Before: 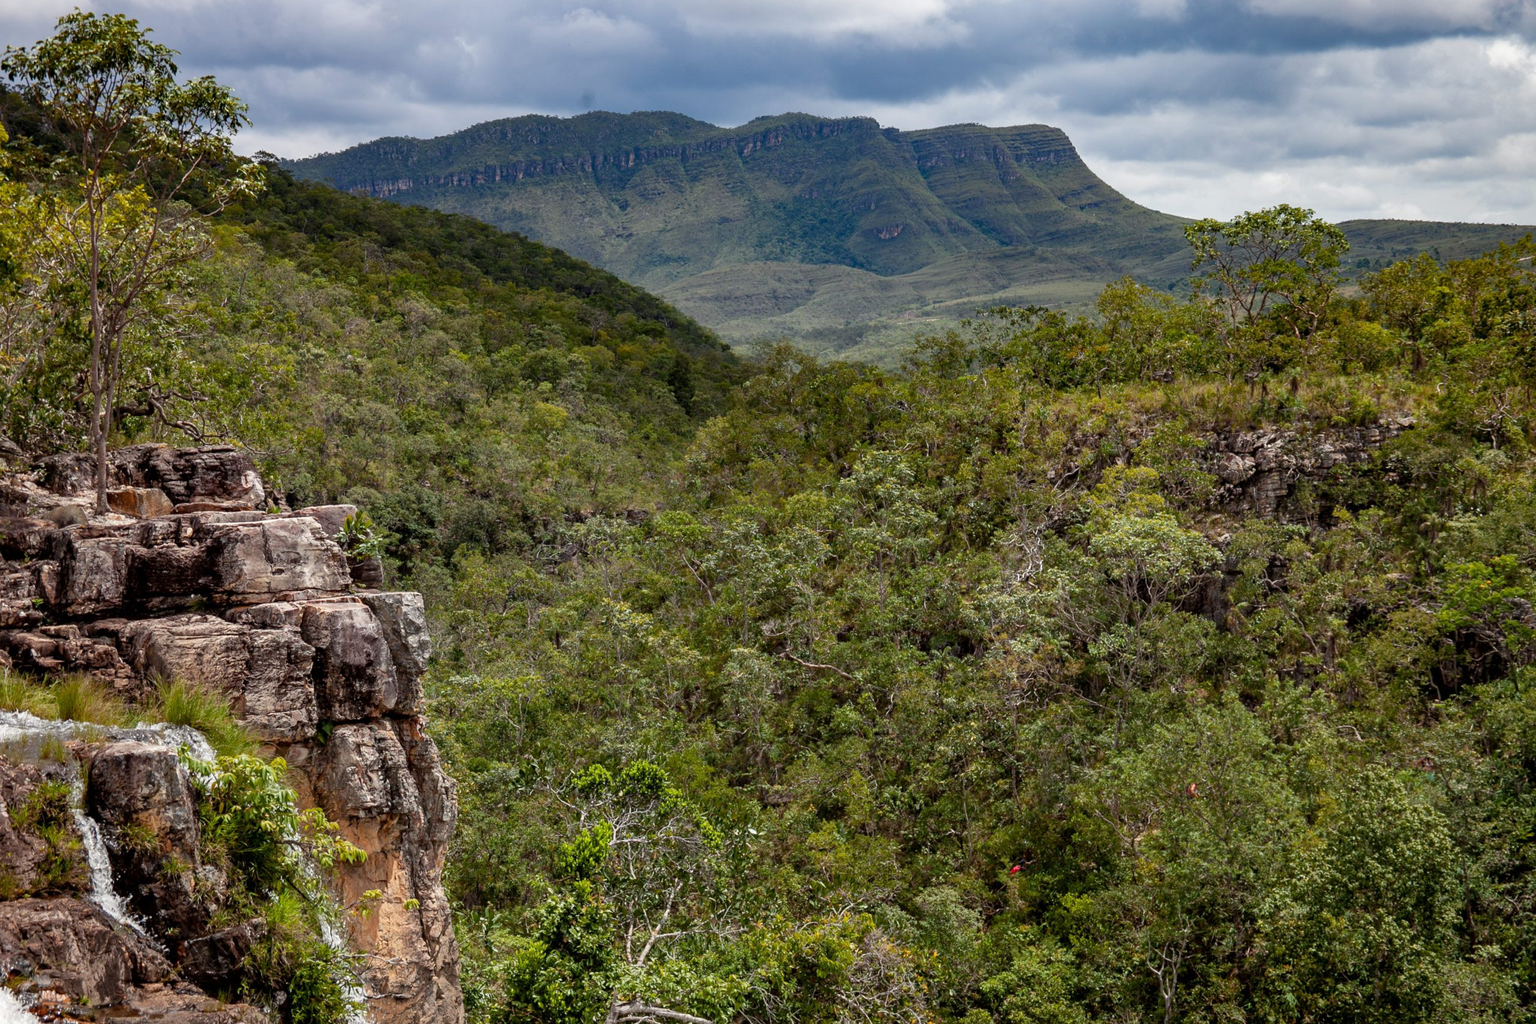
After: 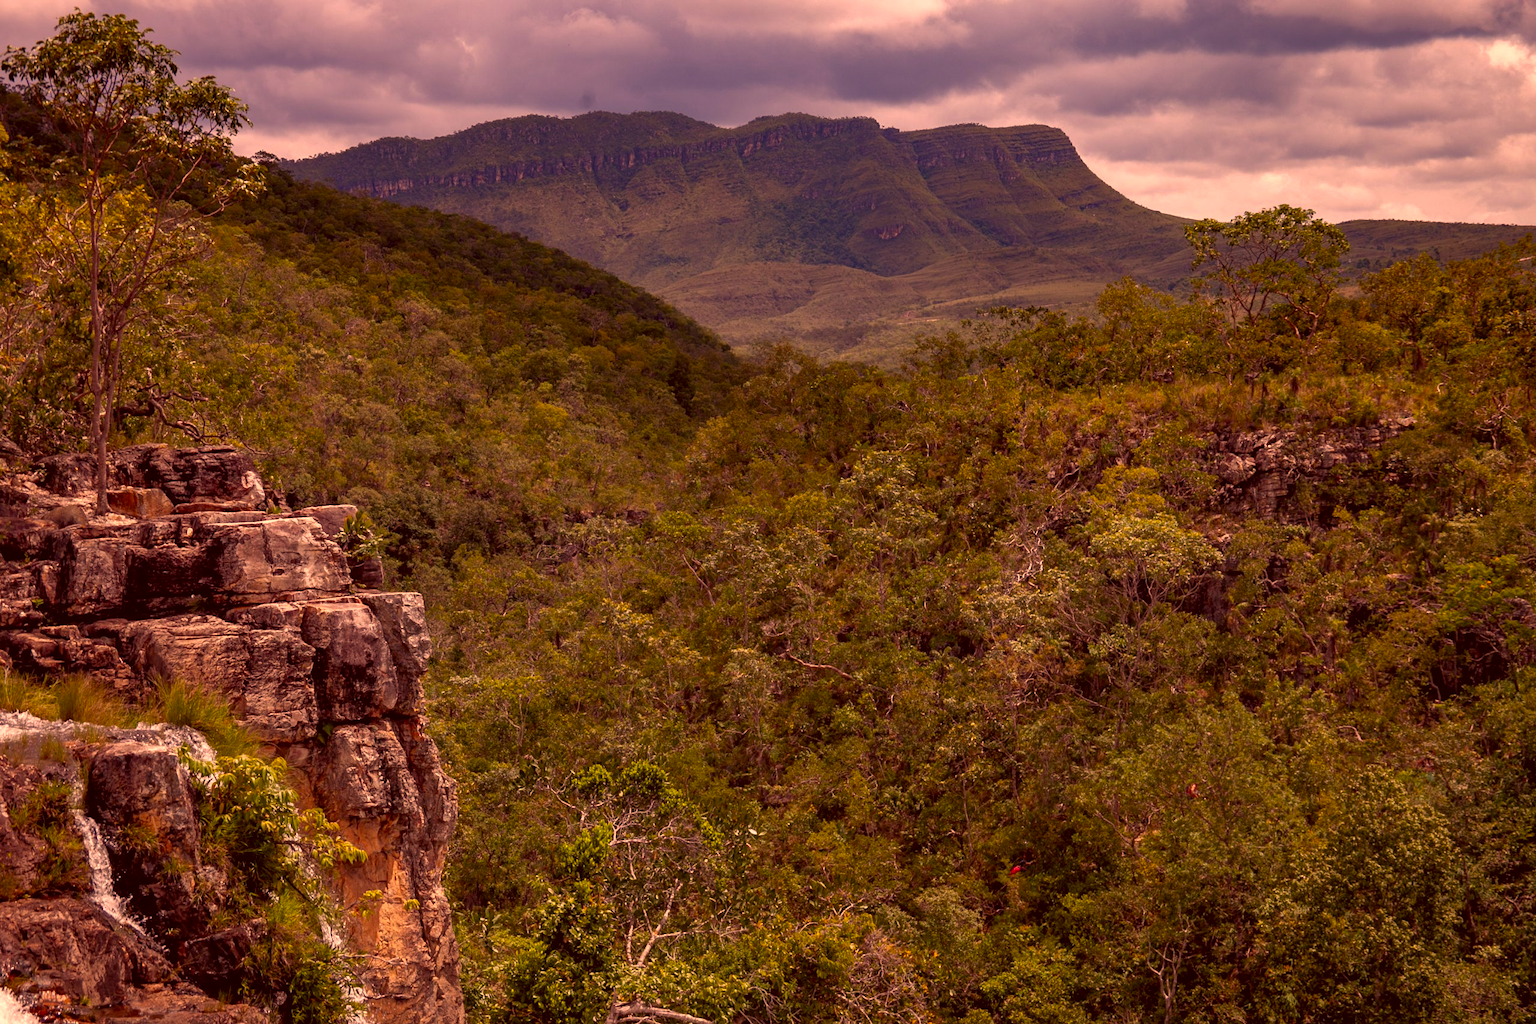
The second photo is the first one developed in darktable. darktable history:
tone curve: curves: ch0 [(0, 0) (0.797, 0.684) (1, 1)], color space Lab, linked channels, preserve colors none
color correction: highlights a* 10.12, highlights b* 39.04, shadows a* 14.62, shadows b* 3.37
contrast brightness saturation: saturation 0.1
white balance: red 1.188, blue 1.11
